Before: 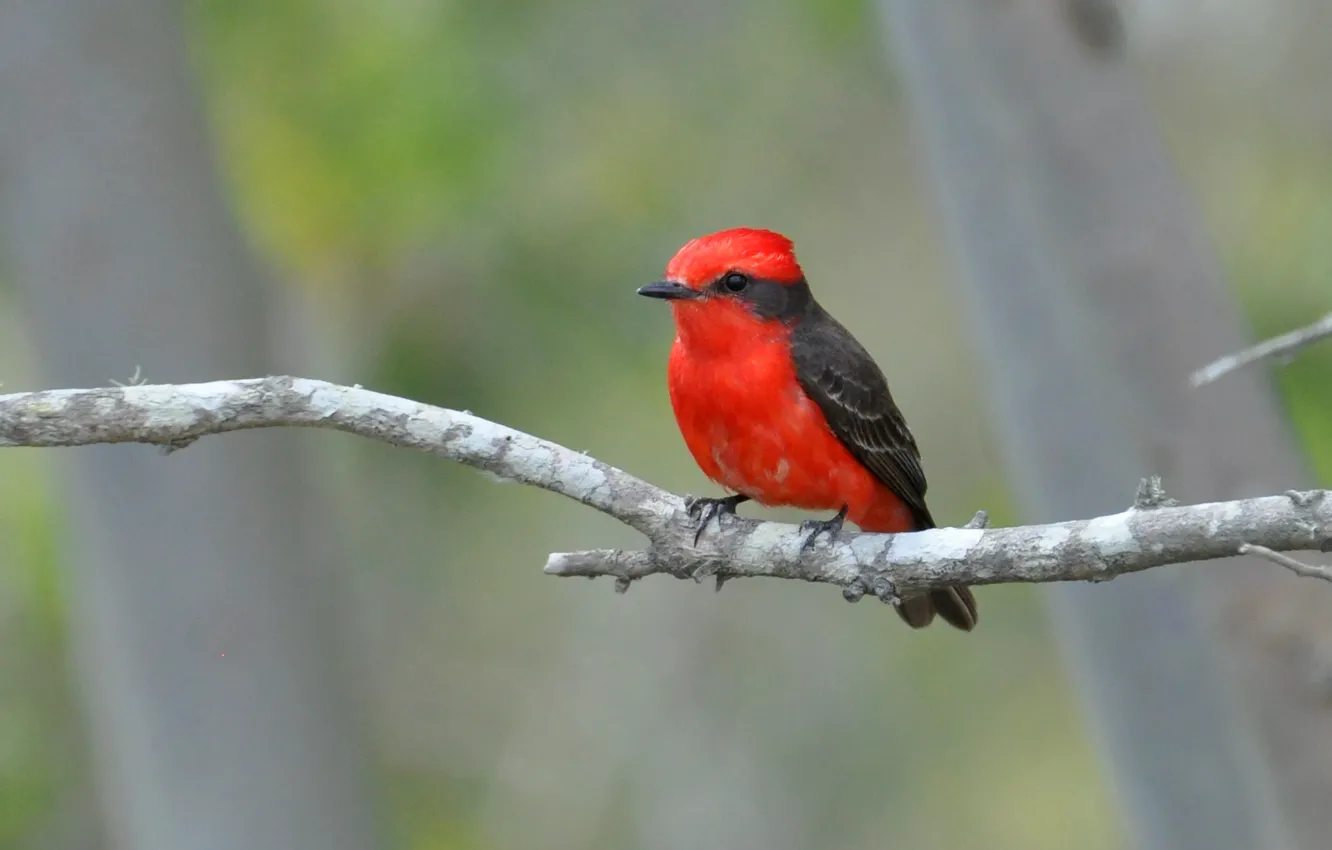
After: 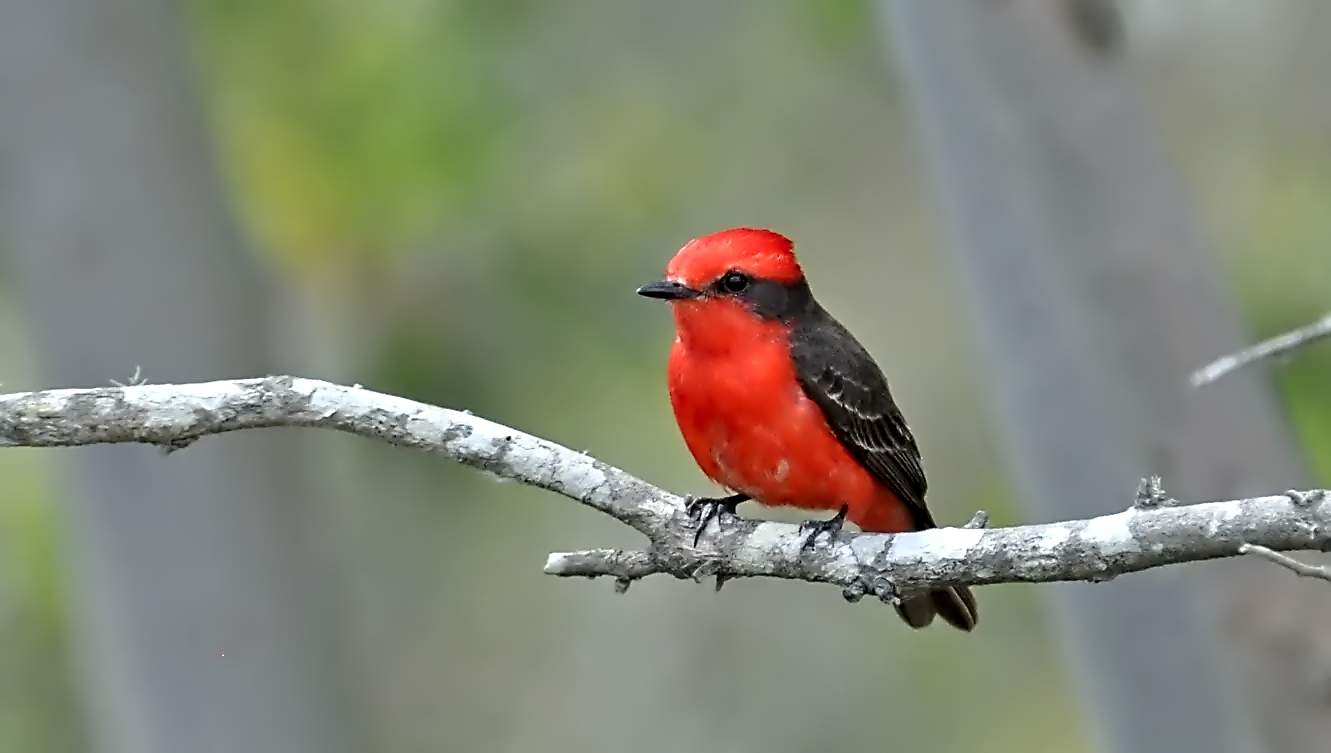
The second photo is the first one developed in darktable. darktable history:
crop and rotate: top 0%, bottom 11.387%
sharpen: on, module defaults
contrast equalizer: y [[0.5, 0.542, 0.583, 0.625, 0.667, 0.708], [0.5 ×6], [0.5 ×6], [0, 0.033, 0.067, 0.1, 0.133, 0.167], [0, 0.05, 0.1, 0.15, 0.2, 0.25]]
